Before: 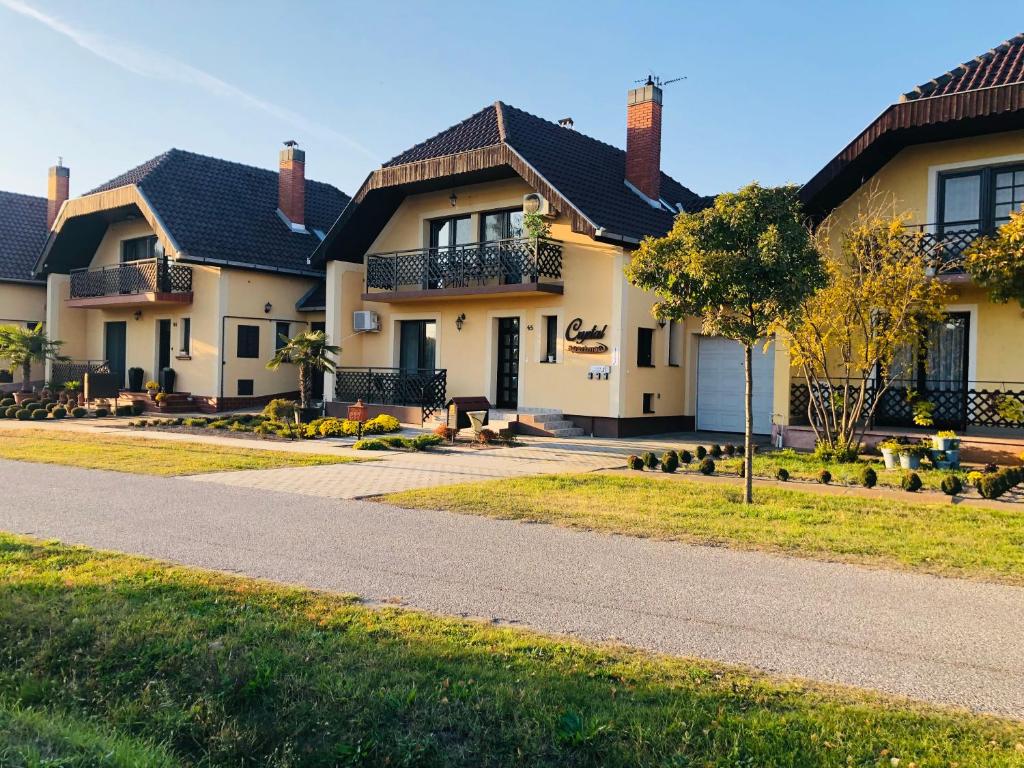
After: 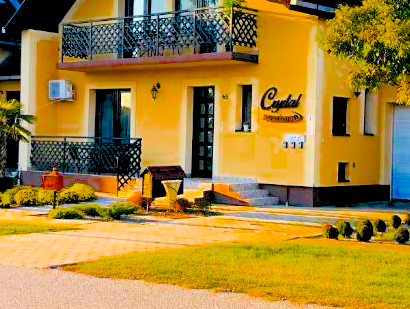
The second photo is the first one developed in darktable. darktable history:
color balance rgb: linear chroma grading › global chroma 25.104%, perceptual saturation grading › global saturation 75.4%, perceptual saturation grading › shadows -30.995%, saturation formula JzAzBz (2021)
levels: levels [0.072, 0.414, 0.976]
crop: left 29.858%, top 30.198%, right 30.015%, bottom 29.549%
